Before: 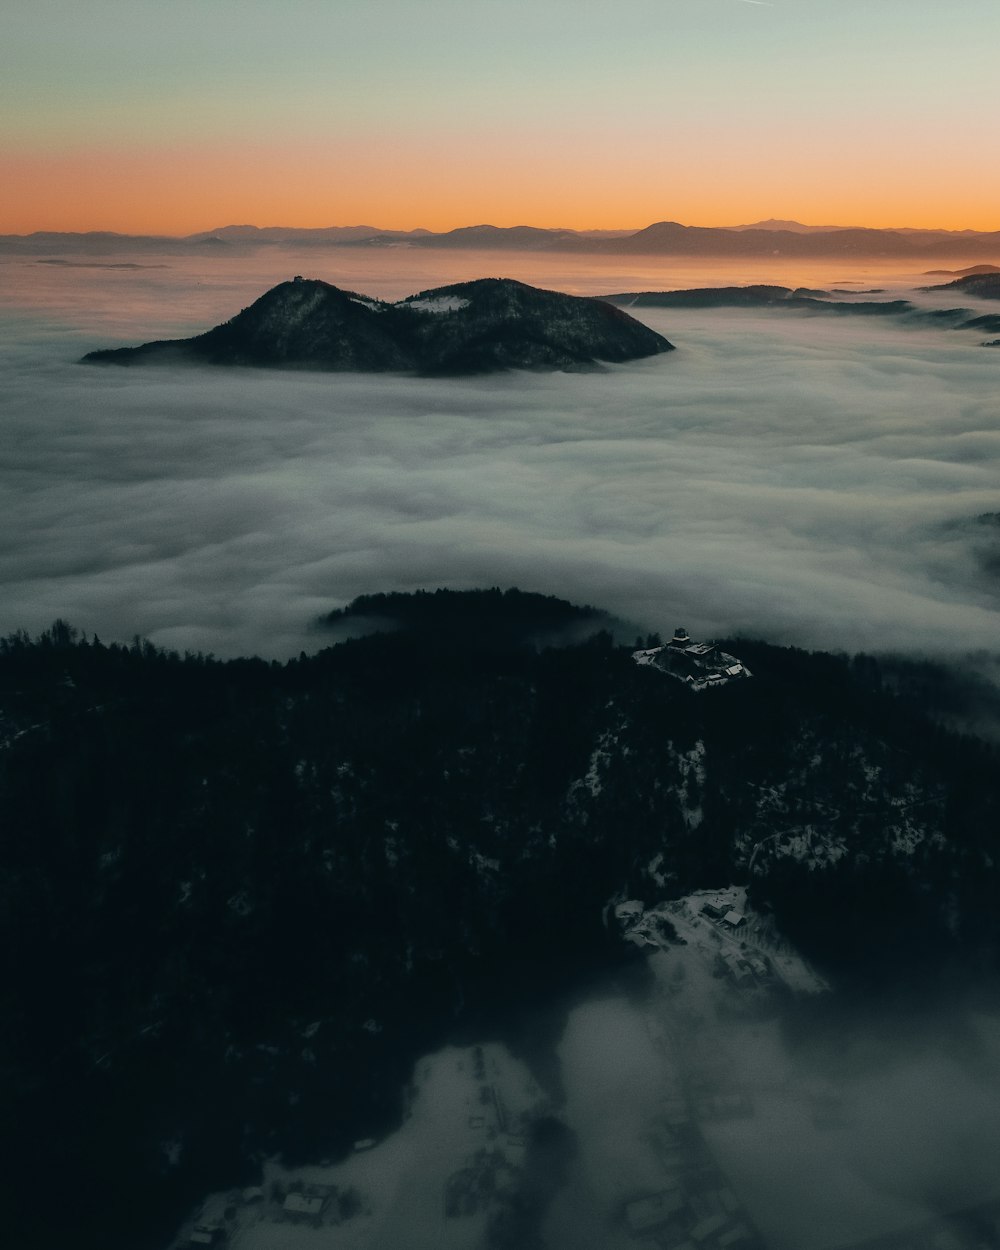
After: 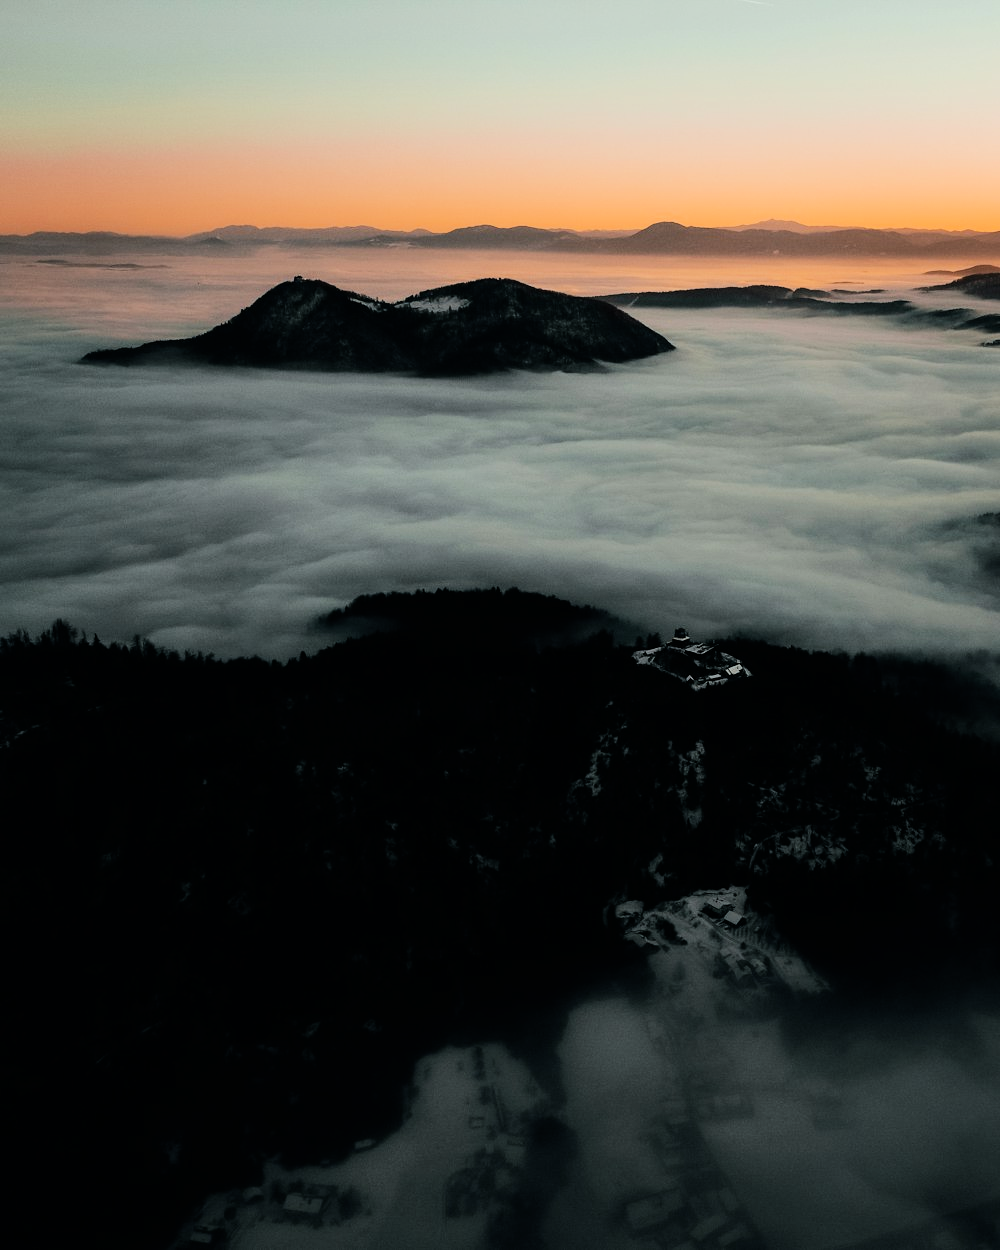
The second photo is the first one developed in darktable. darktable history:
filmic rgb: black relative exposure -7.65 EV, white relative exposure 4.56 EV, hardness 3.61, color science v6 (2022)
shadows and highlights: shadows 0, highlights 40
tone equalizer: -8 EV -0.75 EV, -7 EV -0.7 EV, -6 EV -0.6 EV, -5 EV -0.4 EV, -3 EV 0.4 EV, -2 EV 0.6 EV, -1 EV 0.7 EV, +0 EV 0.75 EV, edges refinement/feathering 500, mask exposure compensation -1.57 EV, preserve details no
